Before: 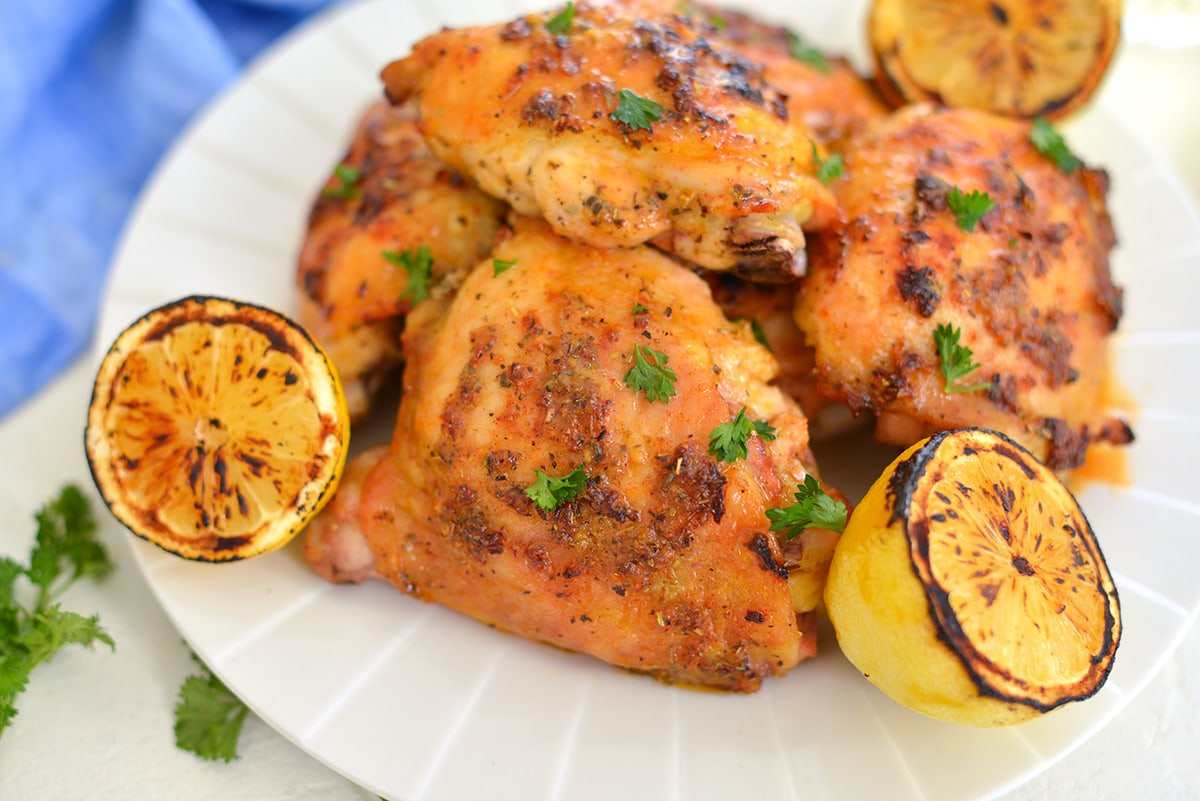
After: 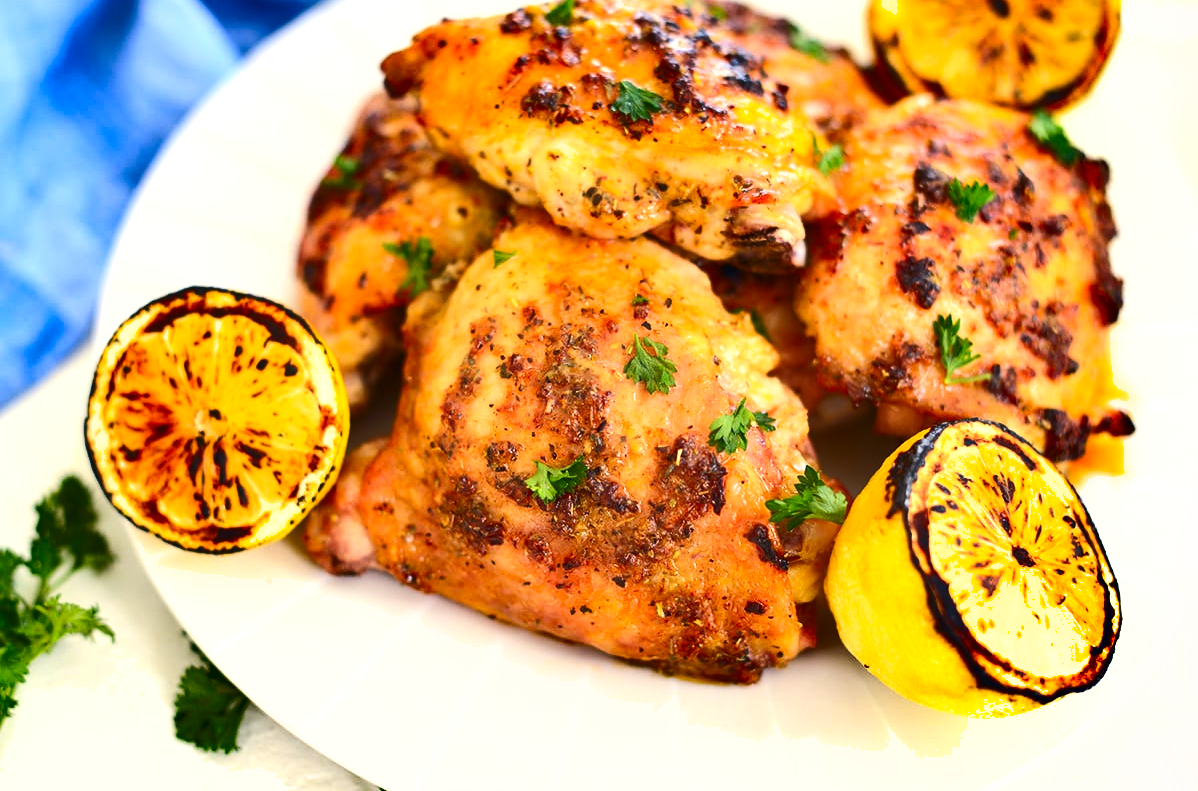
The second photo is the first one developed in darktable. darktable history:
crop: top 1.17%, right 0.096%
exposure: exposure 0.6 EV, compensate exposure bias true, compensate highlight preservation false
color correction: highlights a* 0.238, highlights b* 2.7, shadows a* -1.3, shadows b* -4.69
shadows and highlights: radius 102.37, shadows 50.35, highlights -64.2, soften with gaussian
contrast brightness saturation: contrast 0.242, brightness 0.094
